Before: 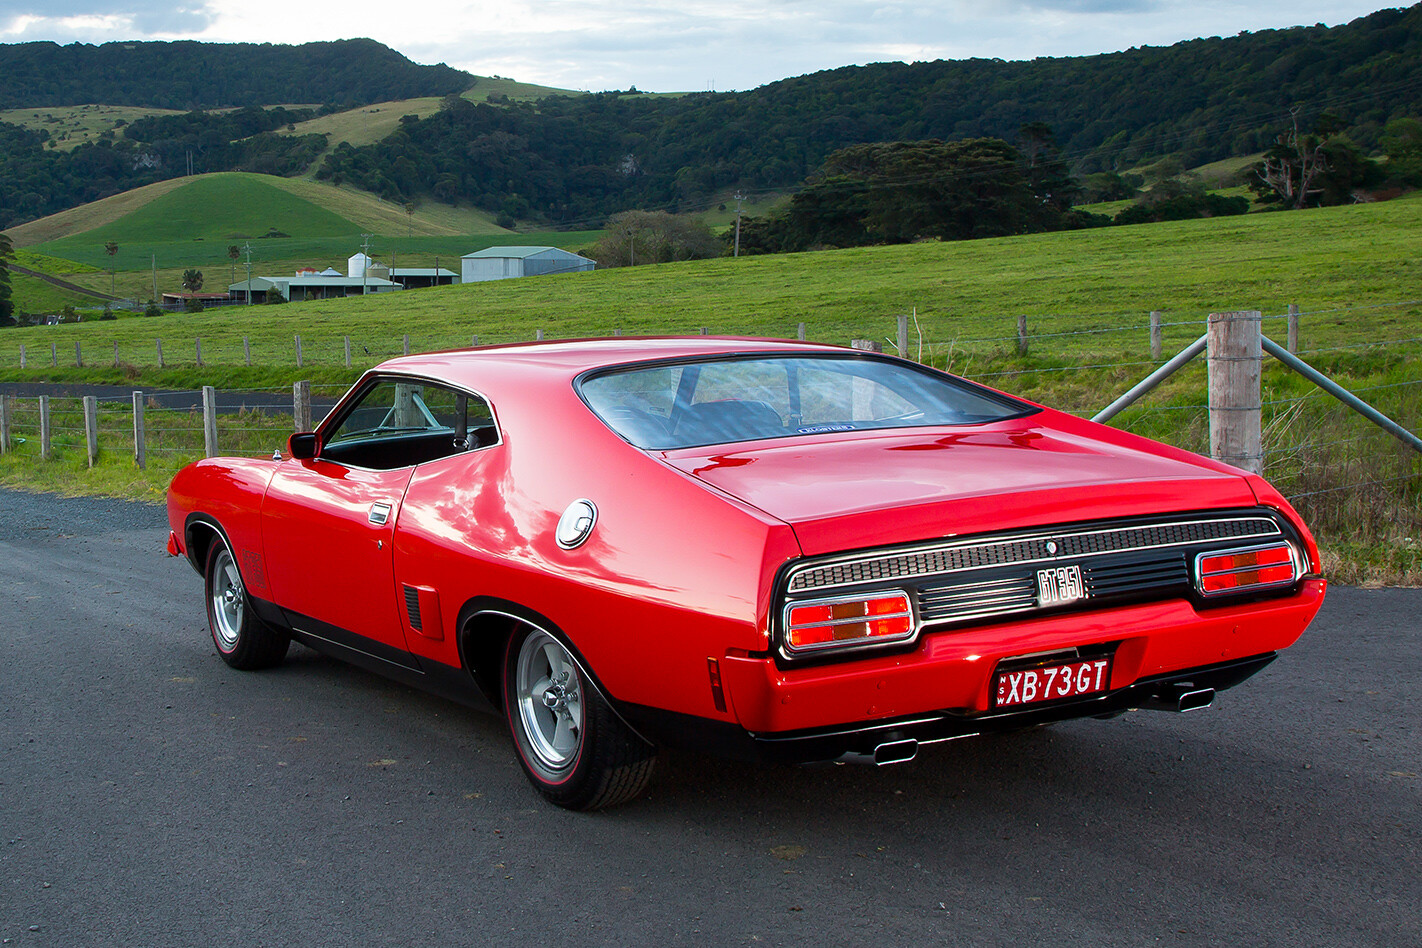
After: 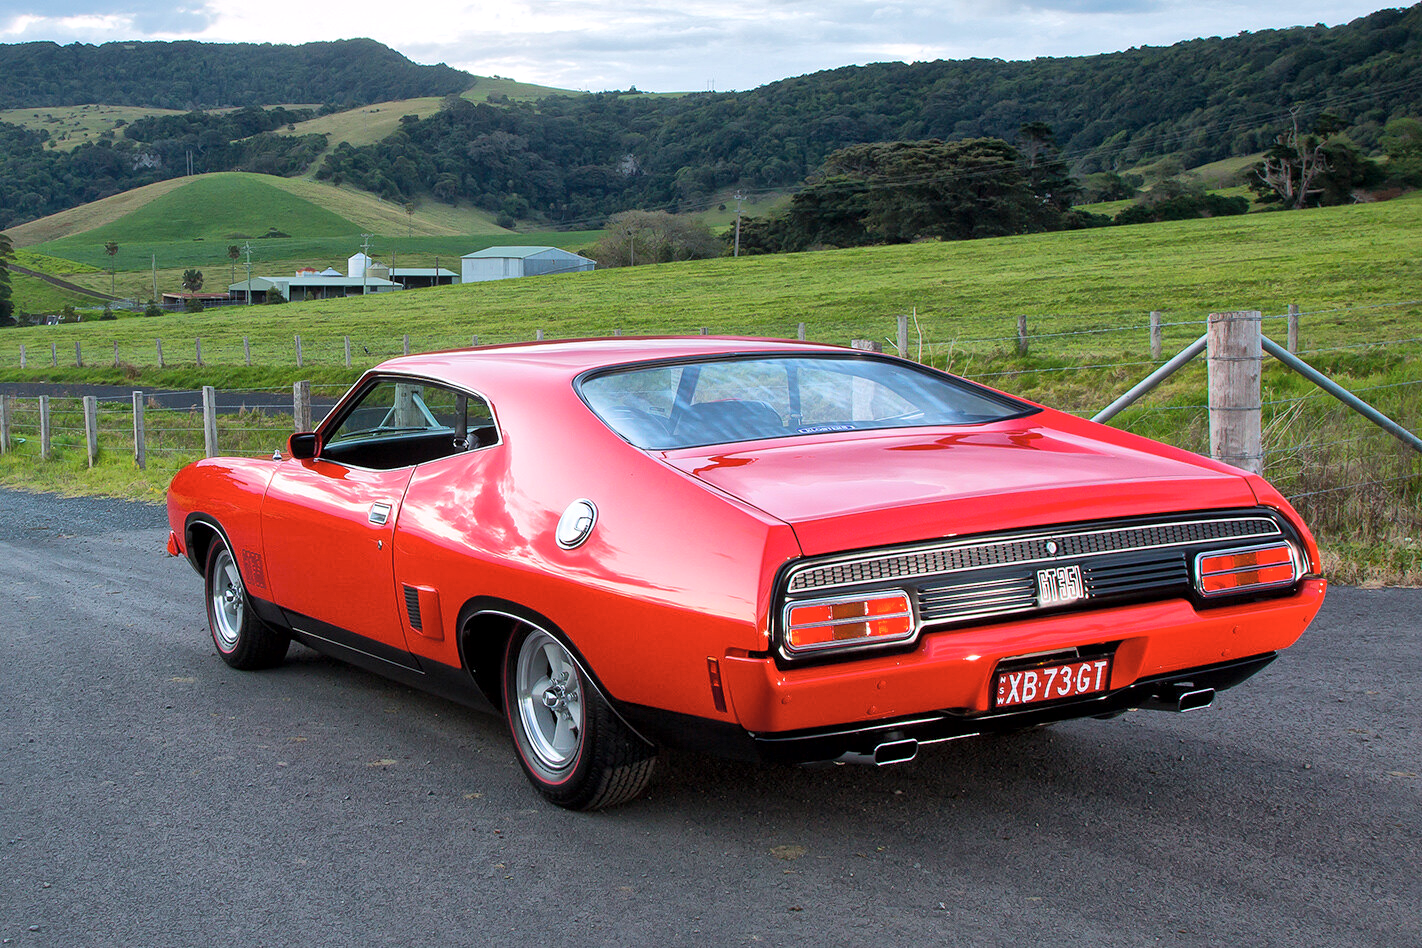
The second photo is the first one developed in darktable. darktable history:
global tonemap: drago (1, 100), detail 1
shadows and highlights: shadows 25, highlights -25
white balance: red 1.009, blue 1.027
